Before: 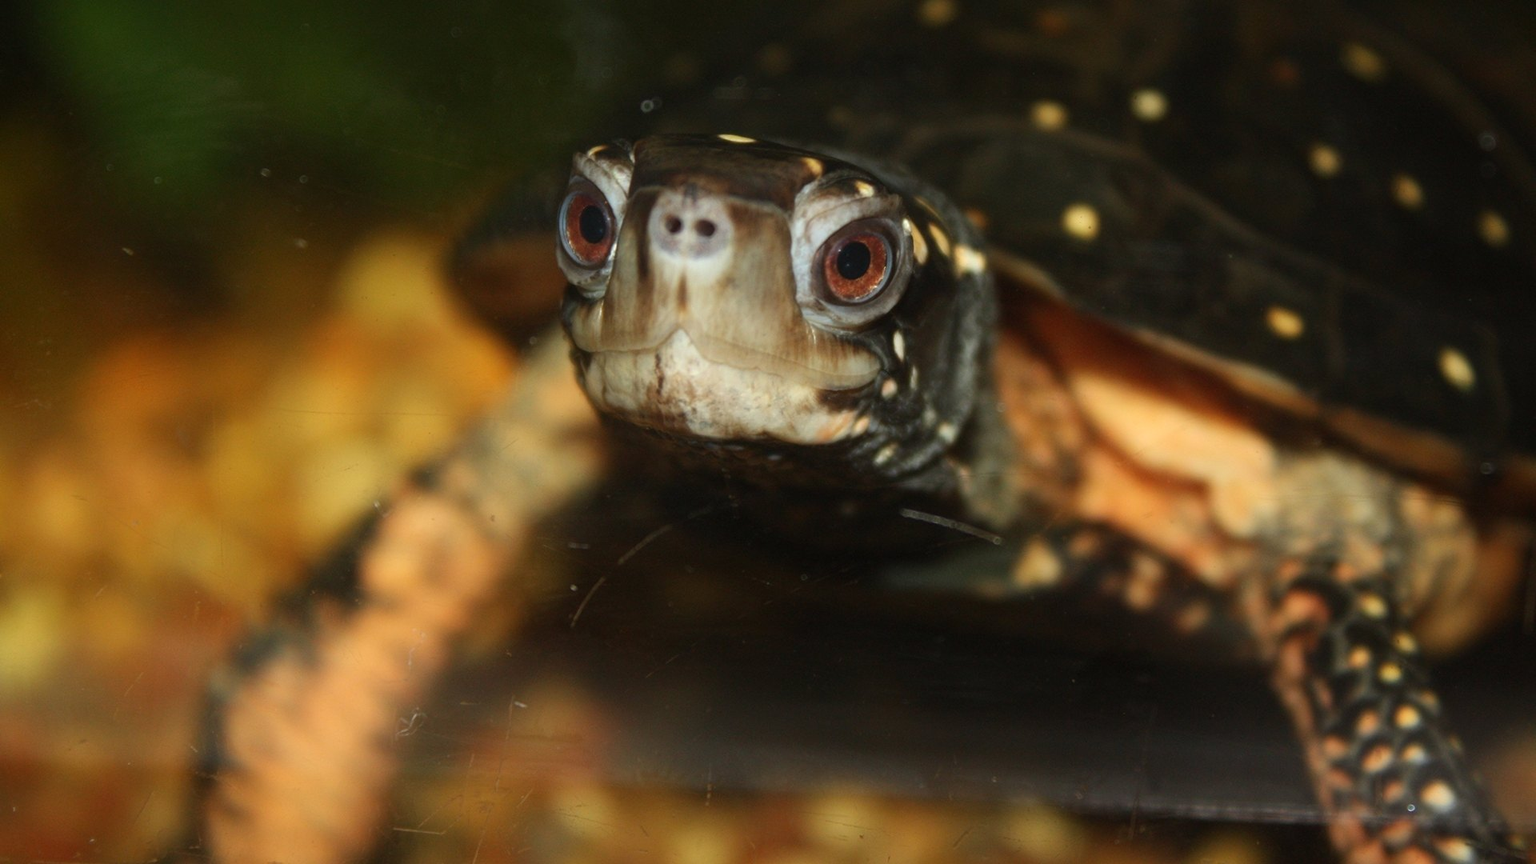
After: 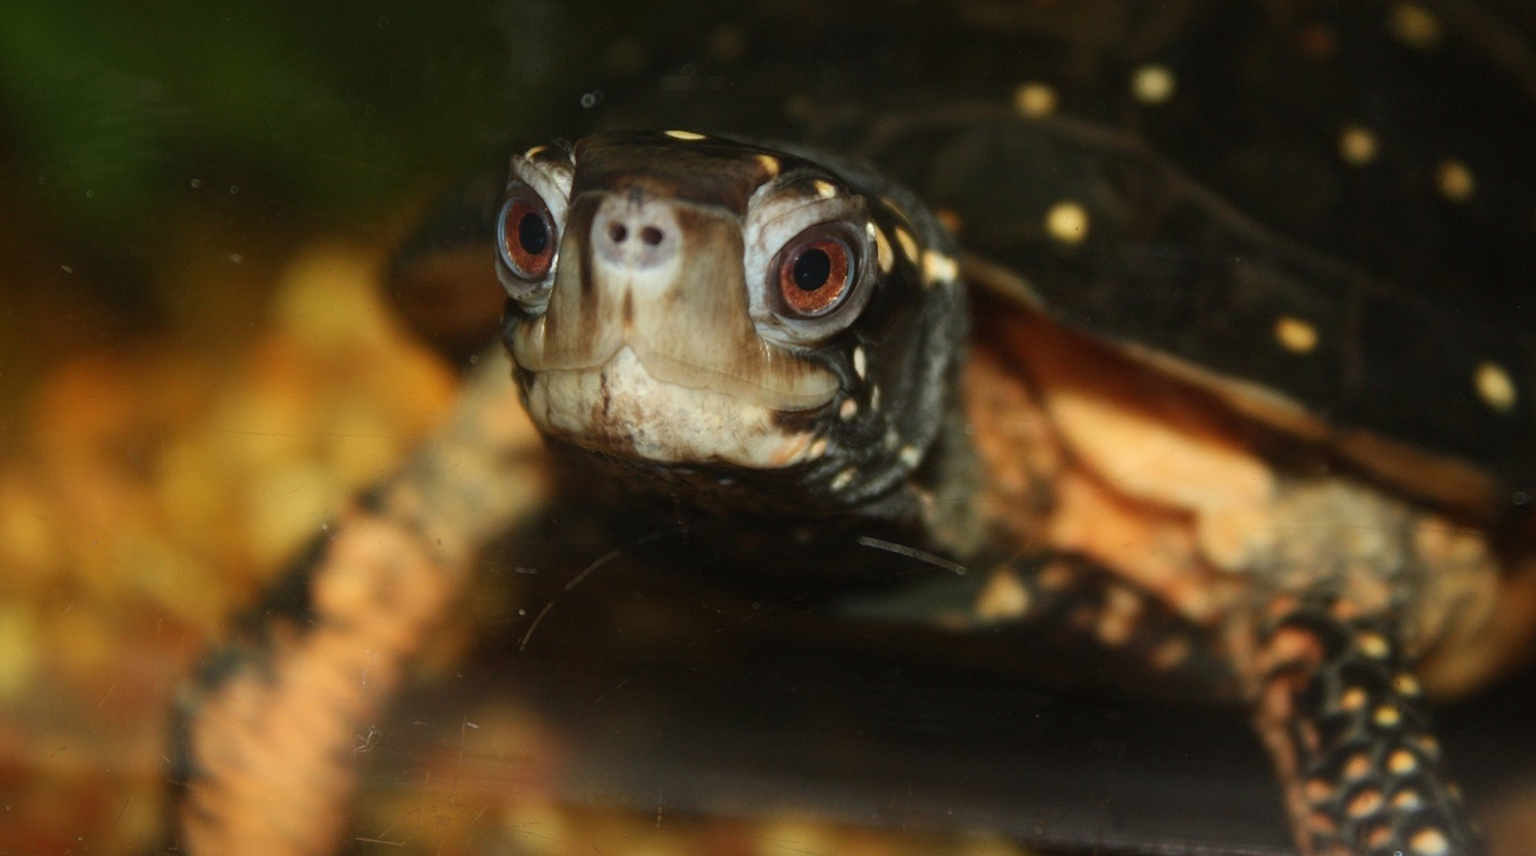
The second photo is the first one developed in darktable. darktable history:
exposure: exposure -0.072 EV, compensate highlight preservation false
rotate and perspective: rotation 0.062°, lens shift (vertical) 0.115, lens shift (horizontal) -0.133, crop left 0.047, crop right 0.94, crop top 0.061, crop bottom 0.94
